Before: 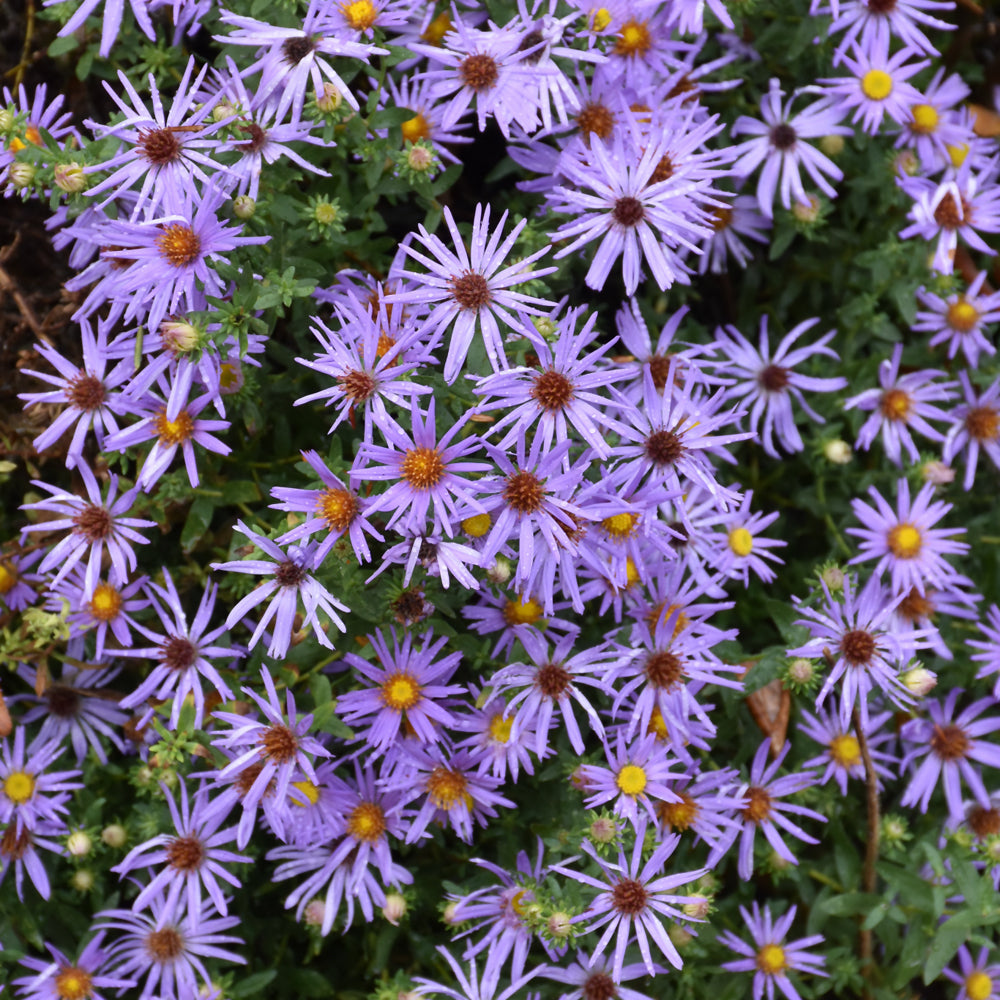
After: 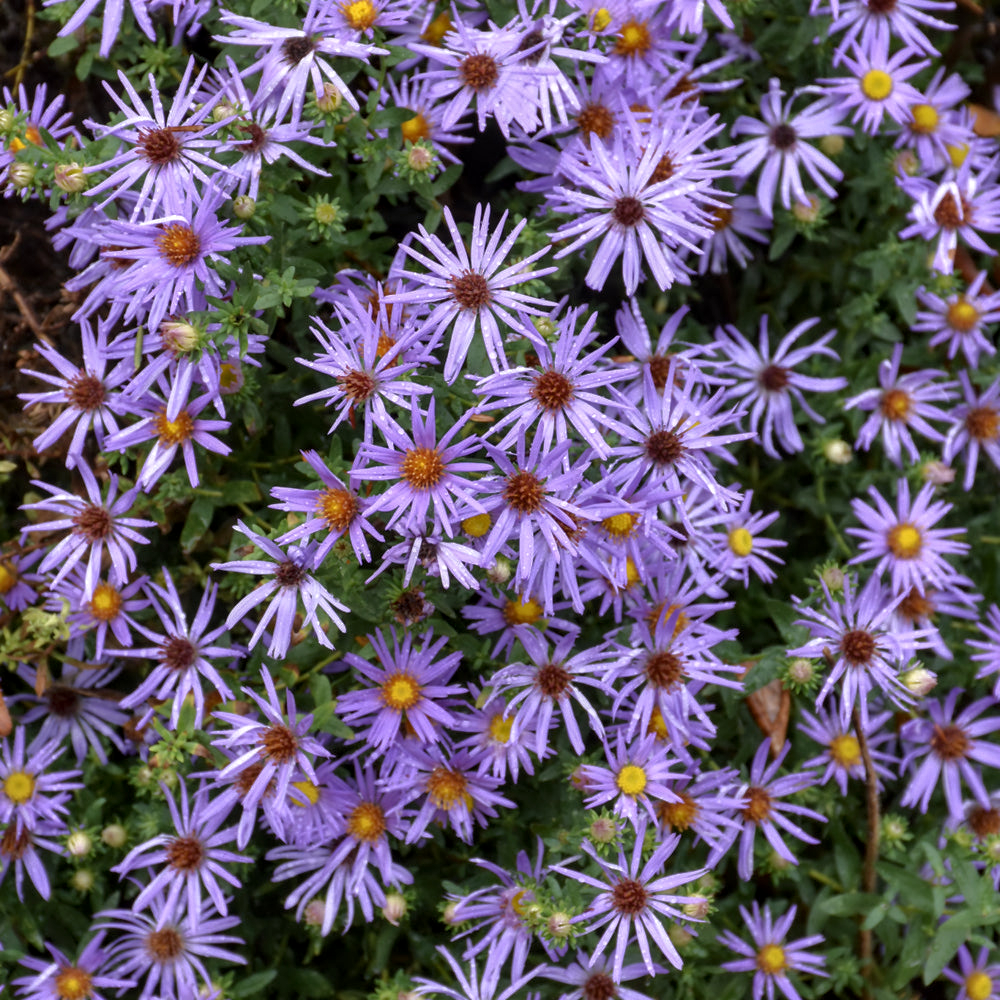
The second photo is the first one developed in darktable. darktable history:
local contrast: on, module defaults
tone equalizer: -8 EV -0.001 EV, -7 EV 0.002 EV, -6 EV -0.005 EV, -5 EV -0.005 EV, -4 EV -0.061 EV, -3 EV -0.199 EV, -2 EV -0.27 EV, -1 EV 0.122 EV, +0 EV 0.305 EV, edges refinement/feathering 500, mask exposure compensation -1.57 EV, preserve details no
